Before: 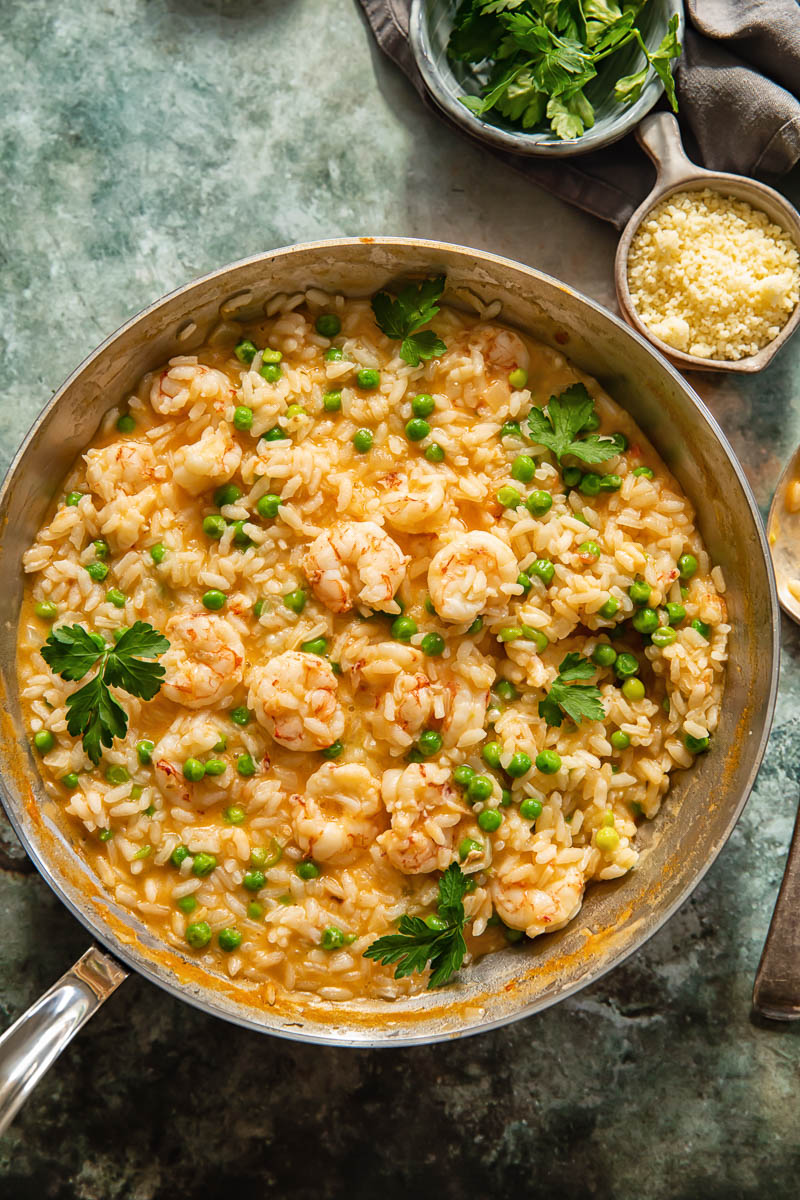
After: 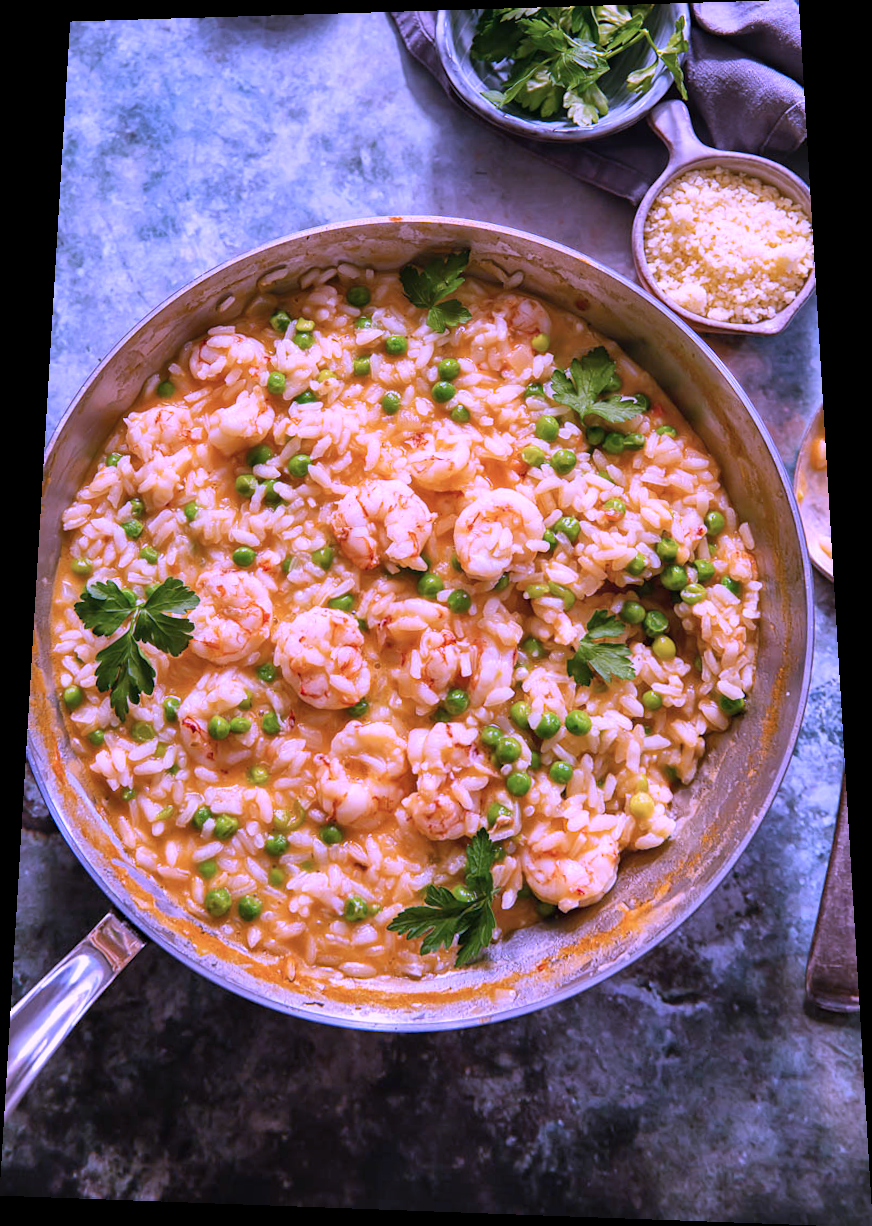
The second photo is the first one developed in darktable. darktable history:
shadows and highlights: shadows 25, highlights -25
rotate and perspective: rotation 0.128°, lens shift (vertical) -0.181, lens shift (horizontal) -0.044, shear 0.001, automatic cropping off
color correction: highlights a* 15.46, highlights b* -20.56
white balance: red 0.98, blue 1.61
